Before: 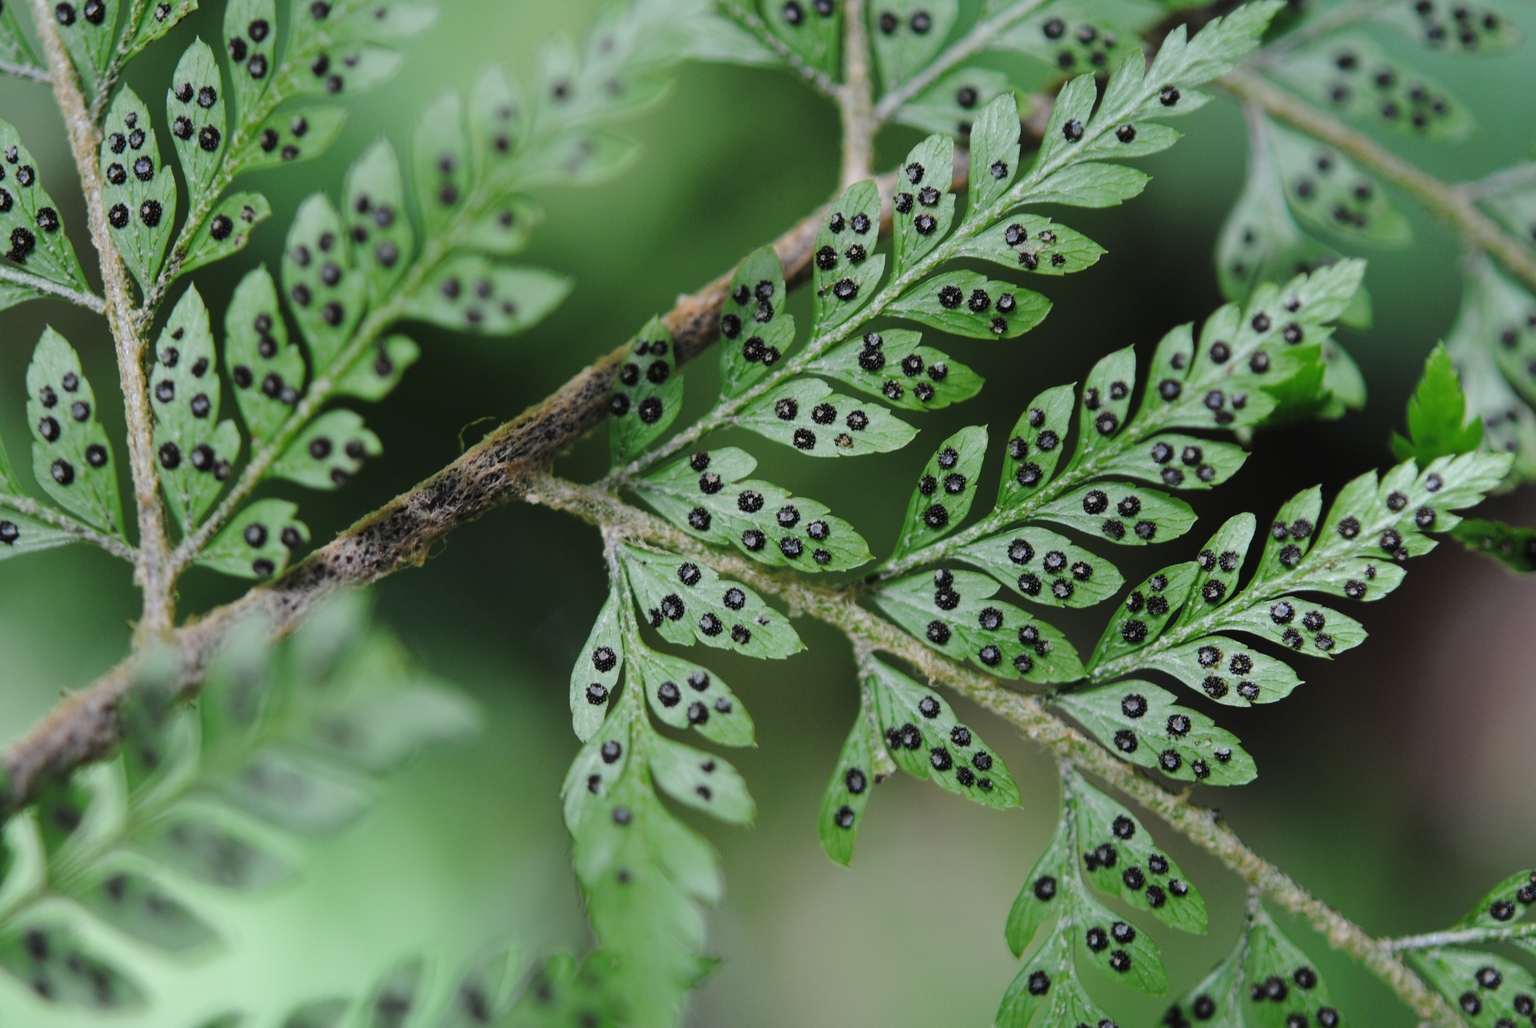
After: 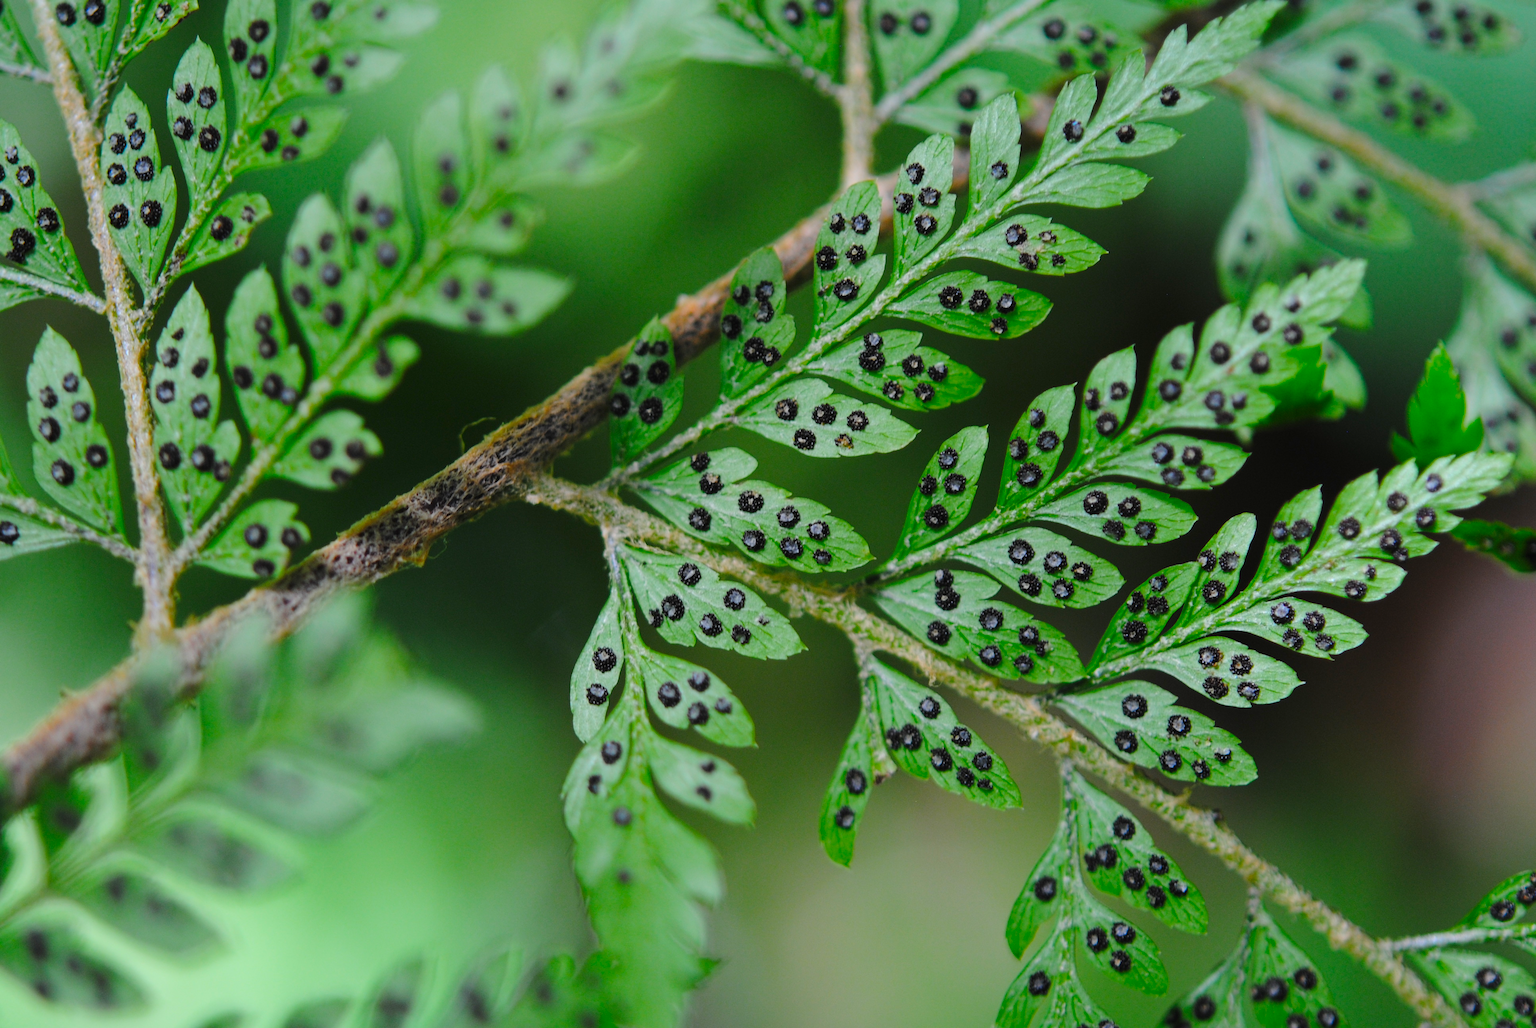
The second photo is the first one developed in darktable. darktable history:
contrast brightness saturation: saturation 0.509
